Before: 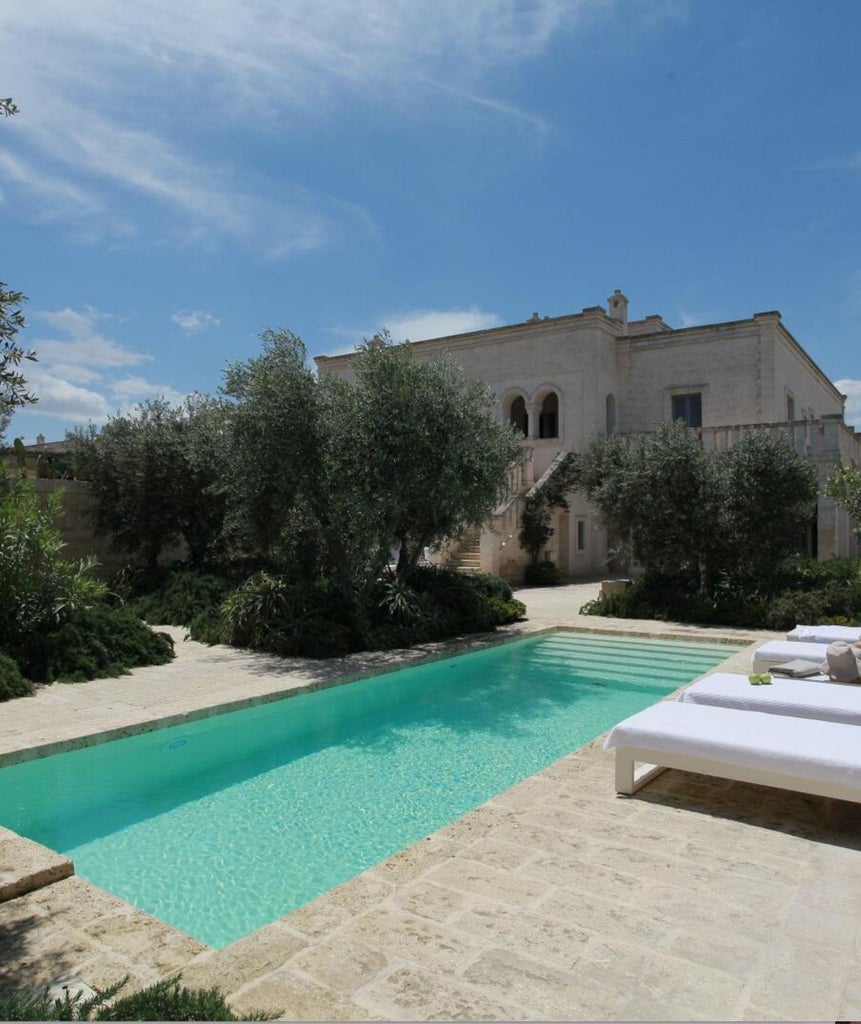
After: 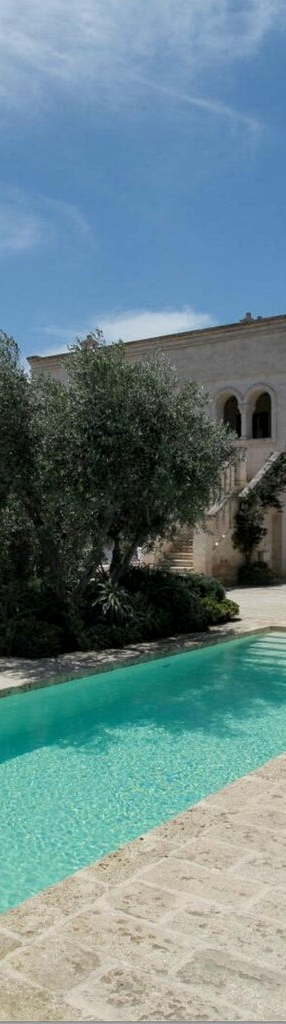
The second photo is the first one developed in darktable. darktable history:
local contrast: detail 130%
crop: left 33.36%, right 33.36%
